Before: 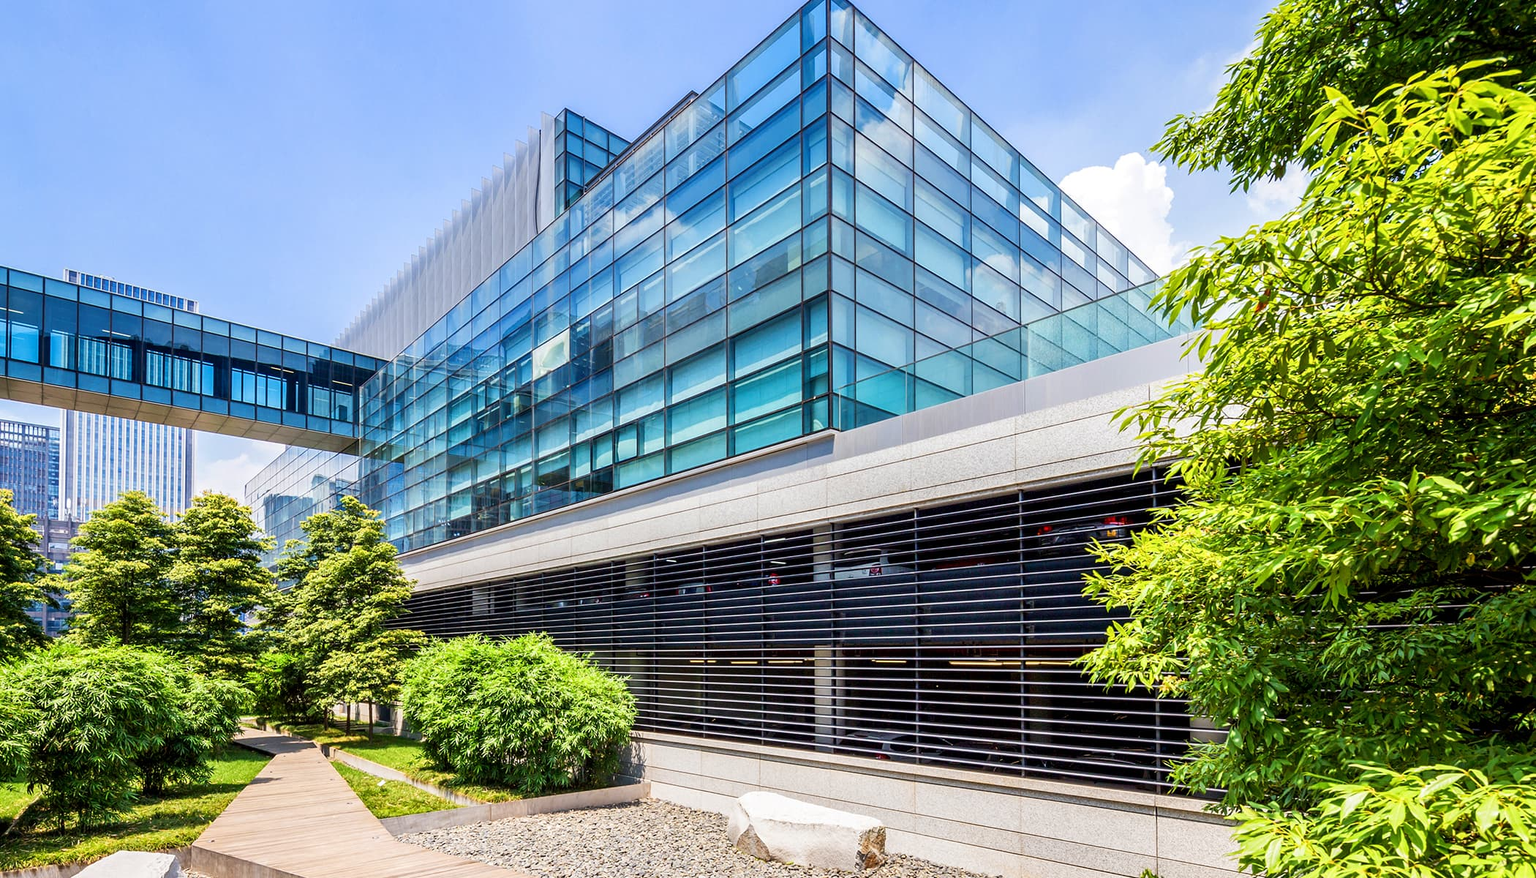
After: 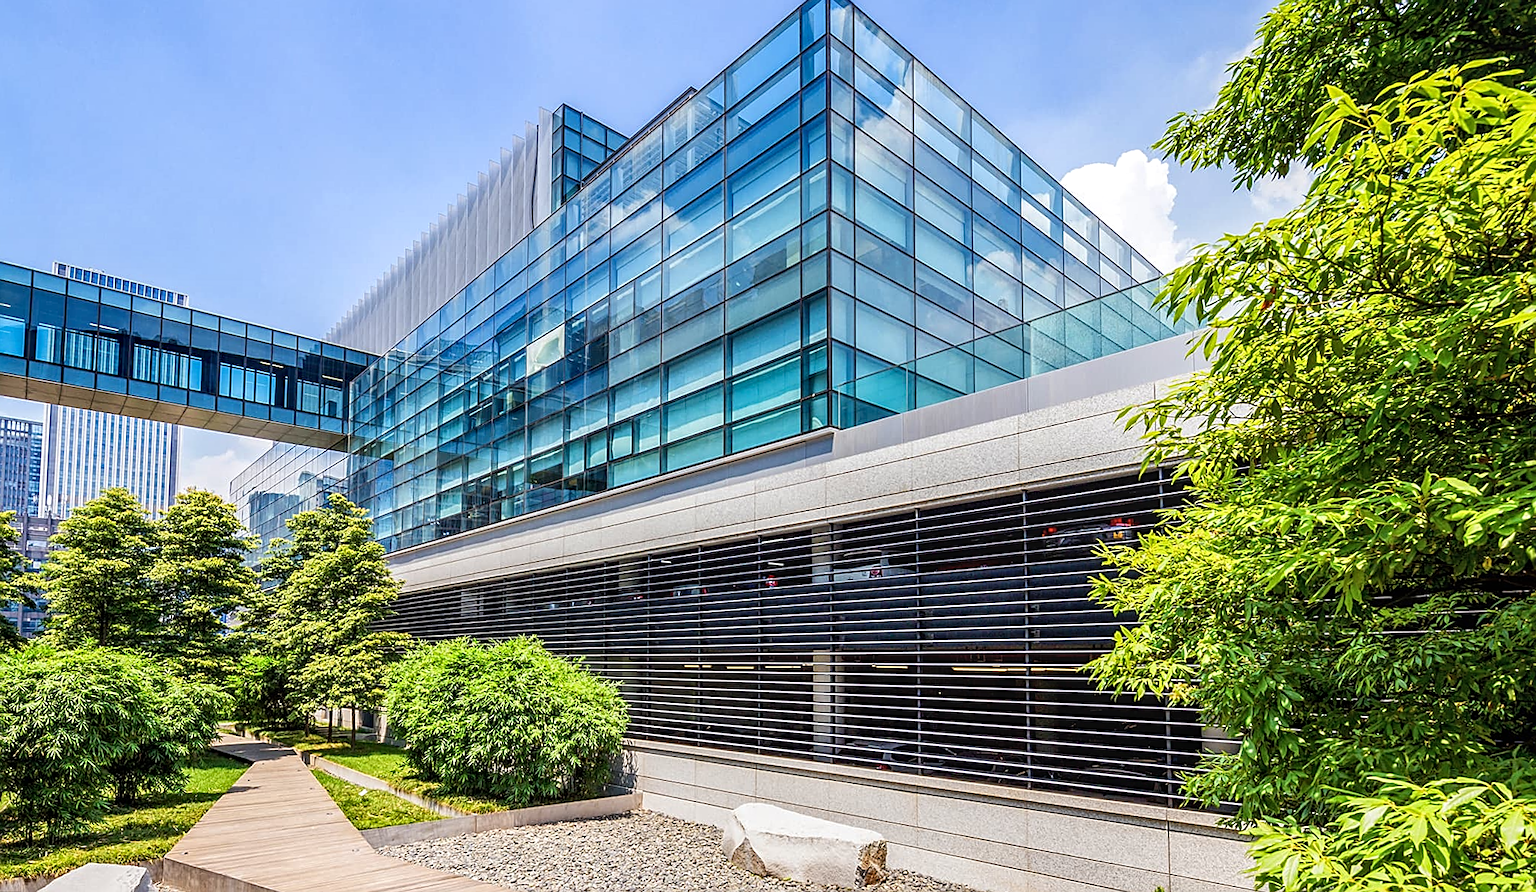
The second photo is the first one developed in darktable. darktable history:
local contrast: on, module defaults
sharpen: amount 0.6
rotate and perspective: rotation 0.226°, lens shift (vertical) -0.042, crop left 0.023, crop right 0.982, crop top 0.006, crop bottom 0.994
